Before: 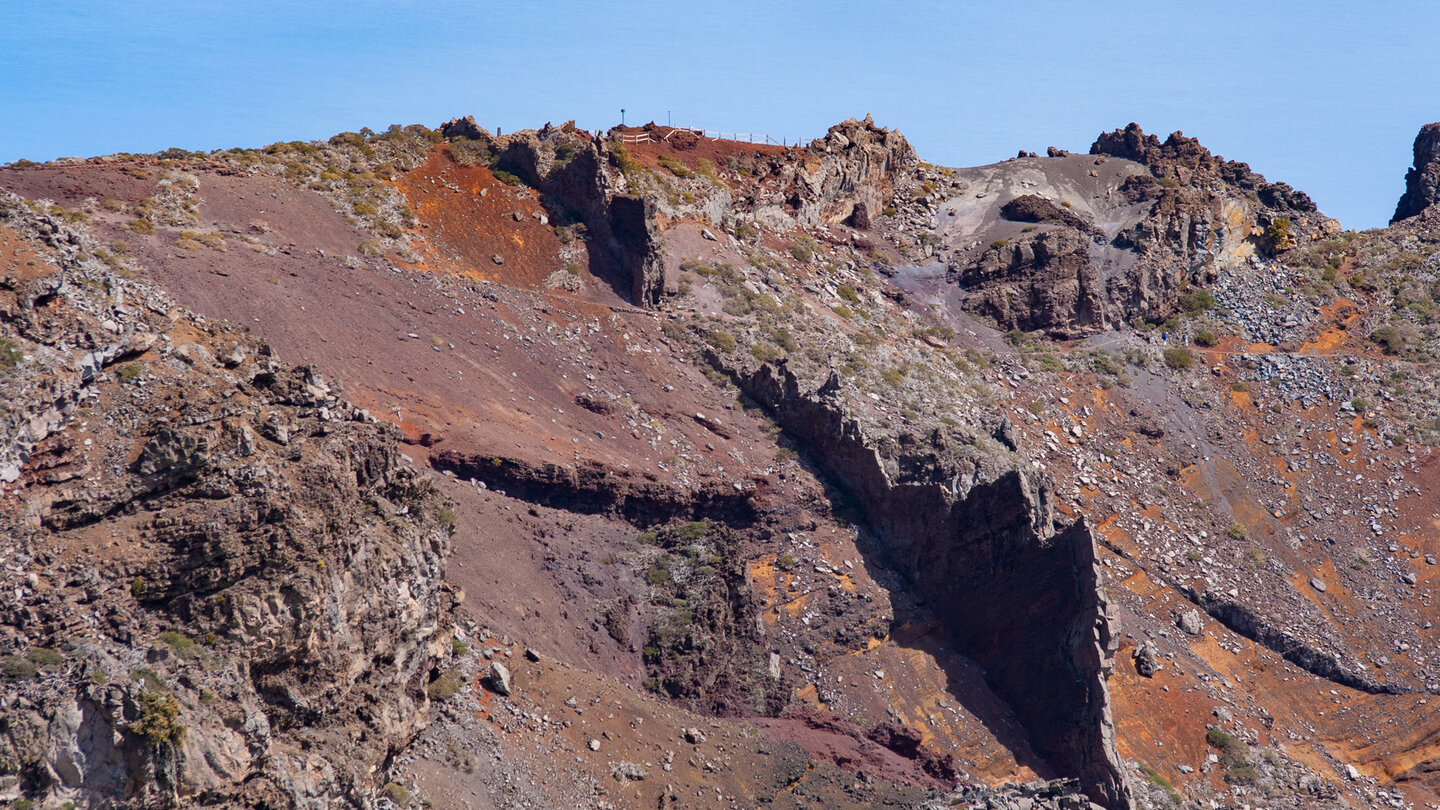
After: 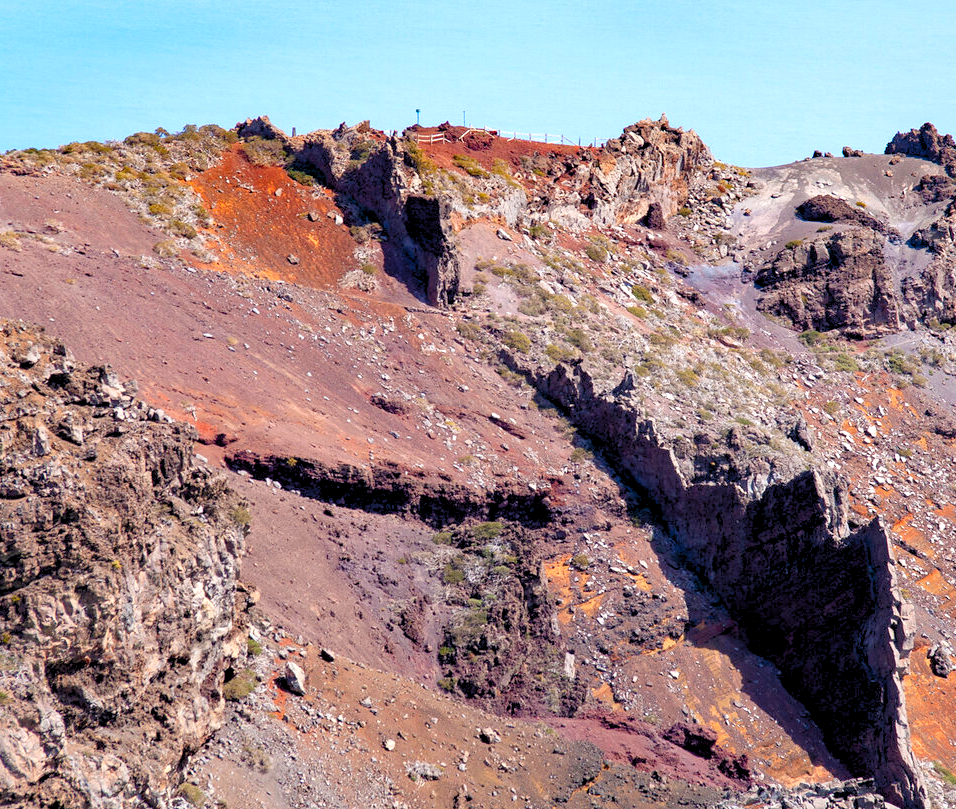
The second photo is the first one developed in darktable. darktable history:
contrast brightness saturation: brightness -0.098
crop and rotate: left 14.299%, right 19.284%
levels: black 0.019%, levels [0.036, 0.364, 0.827]
